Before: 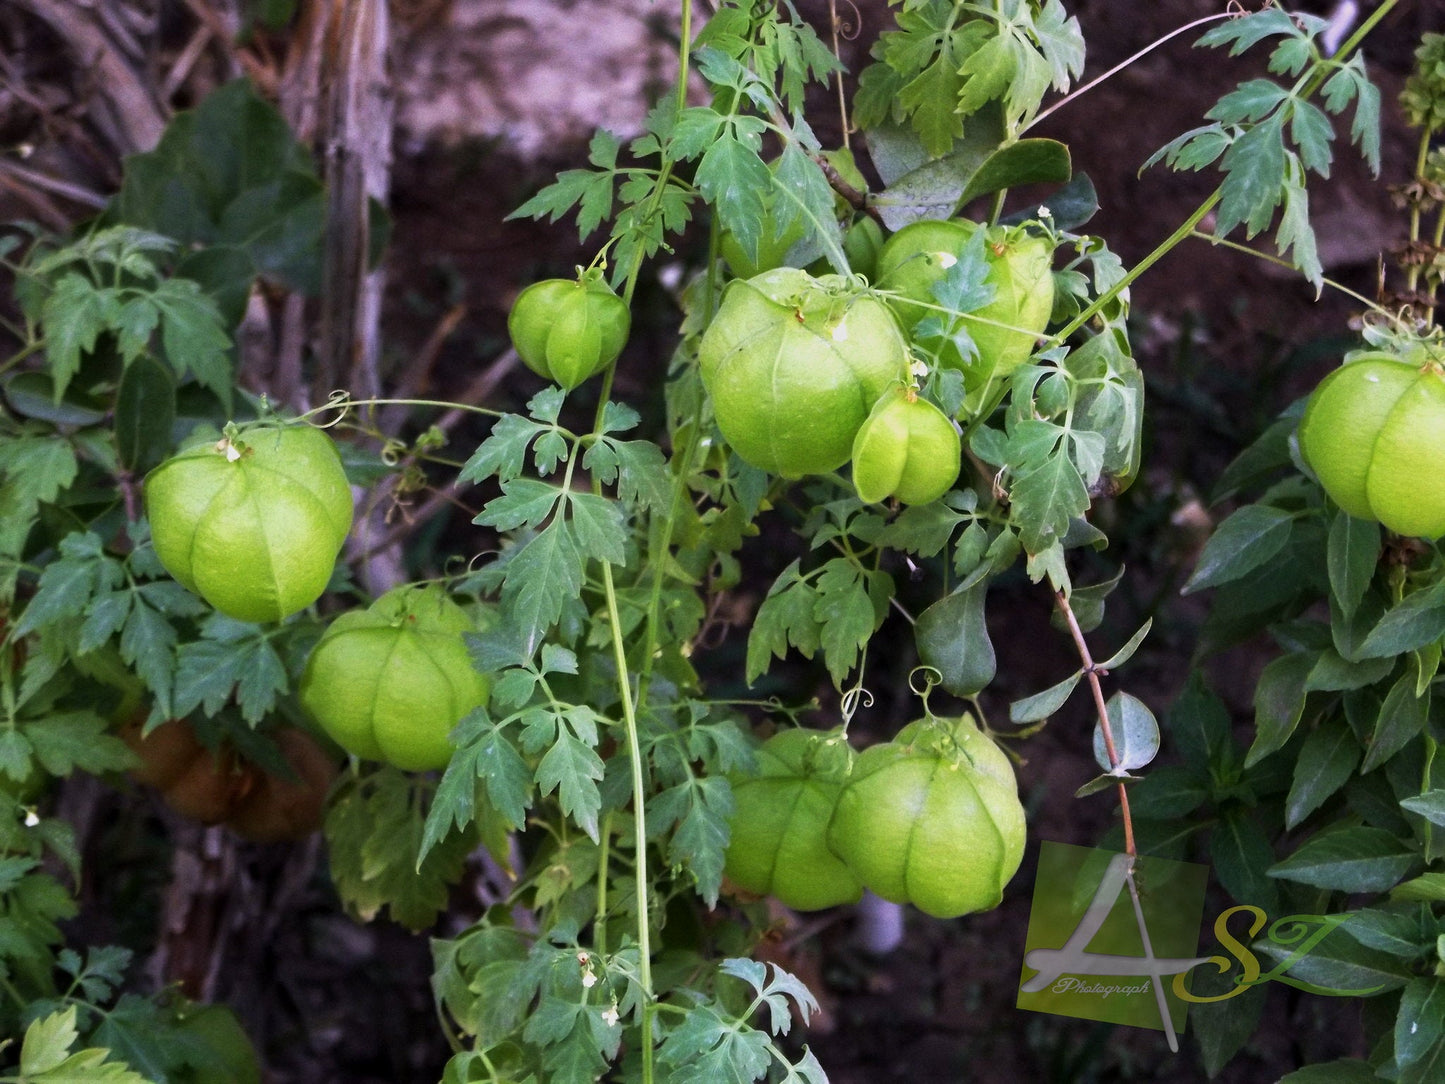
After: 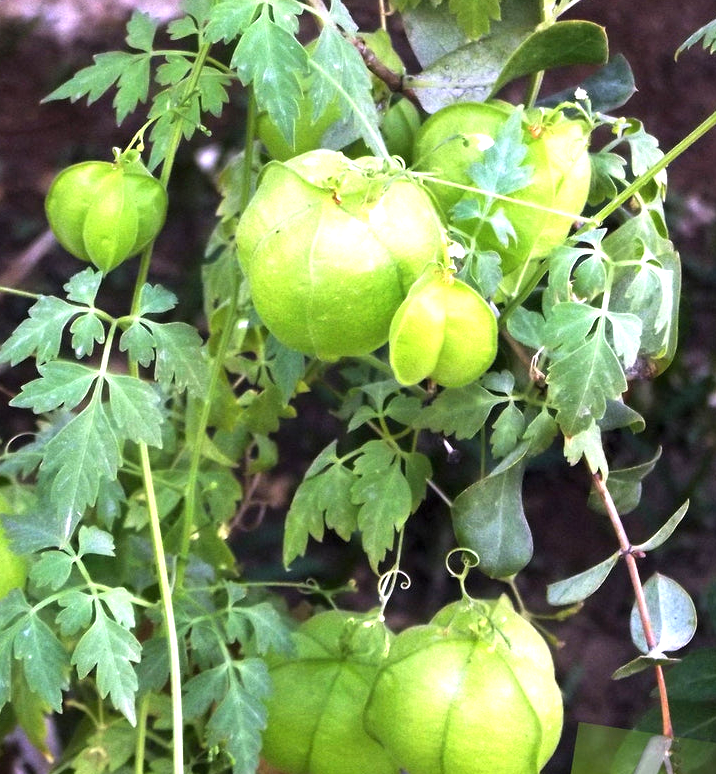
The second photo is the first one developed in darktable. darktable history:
crop: left 32.075%, top 10.976%, right 18.355%, bottom 17.596%
exposure: black level correction 0, exposure 1 EV, compensate exposure bias true, compensate highlight preservation false
